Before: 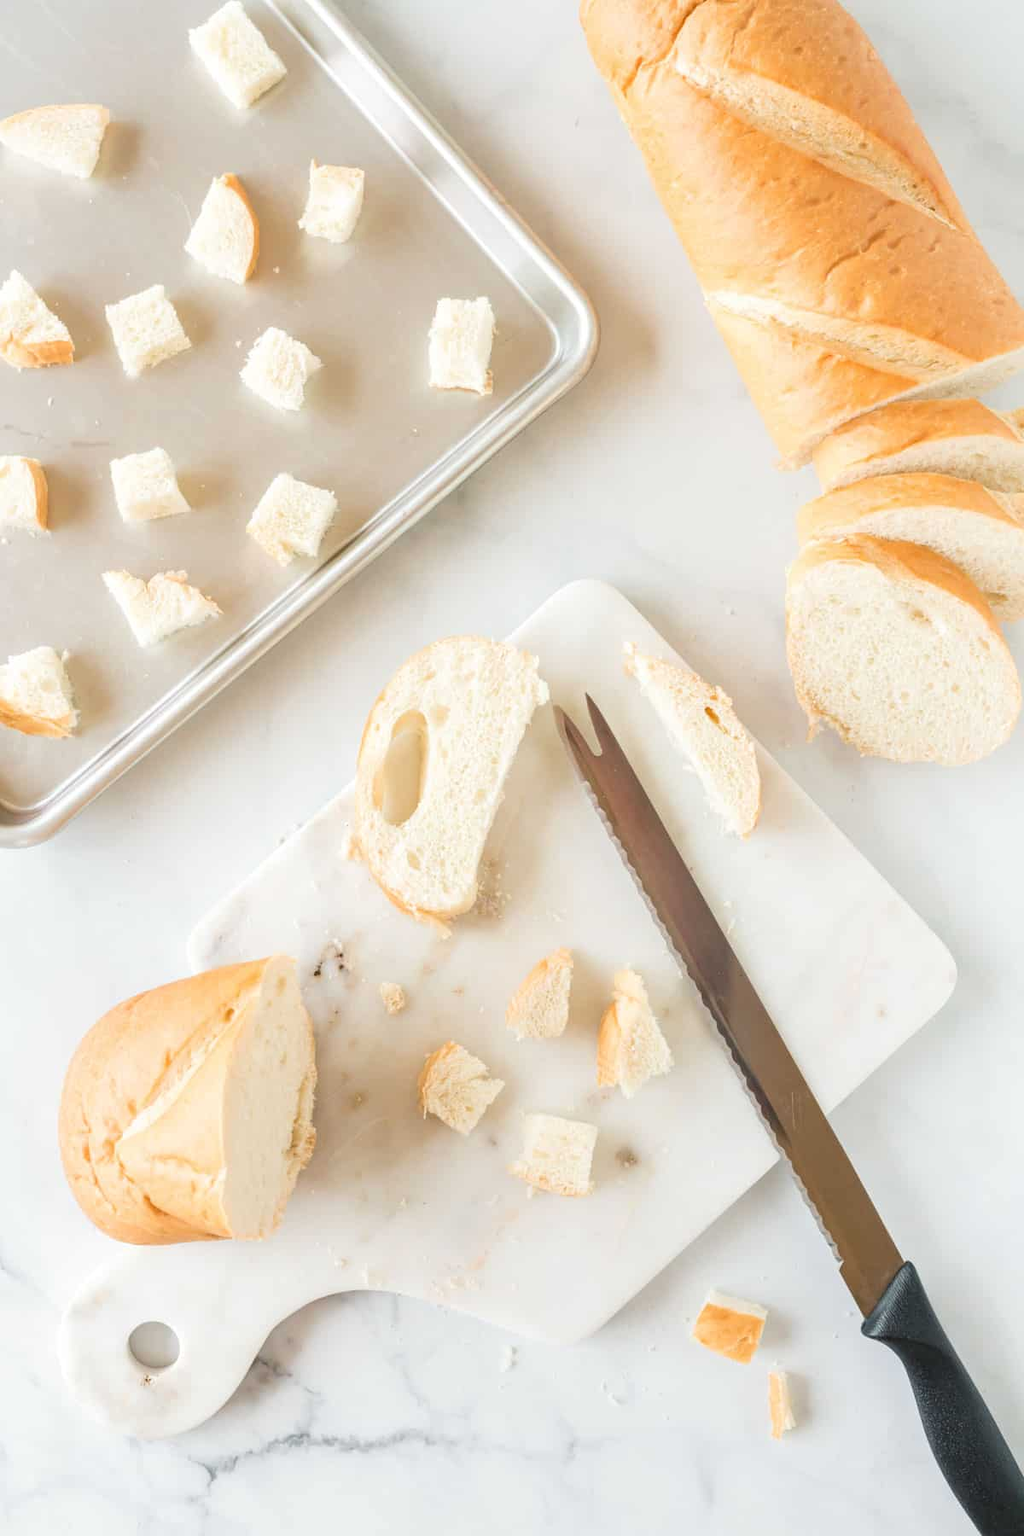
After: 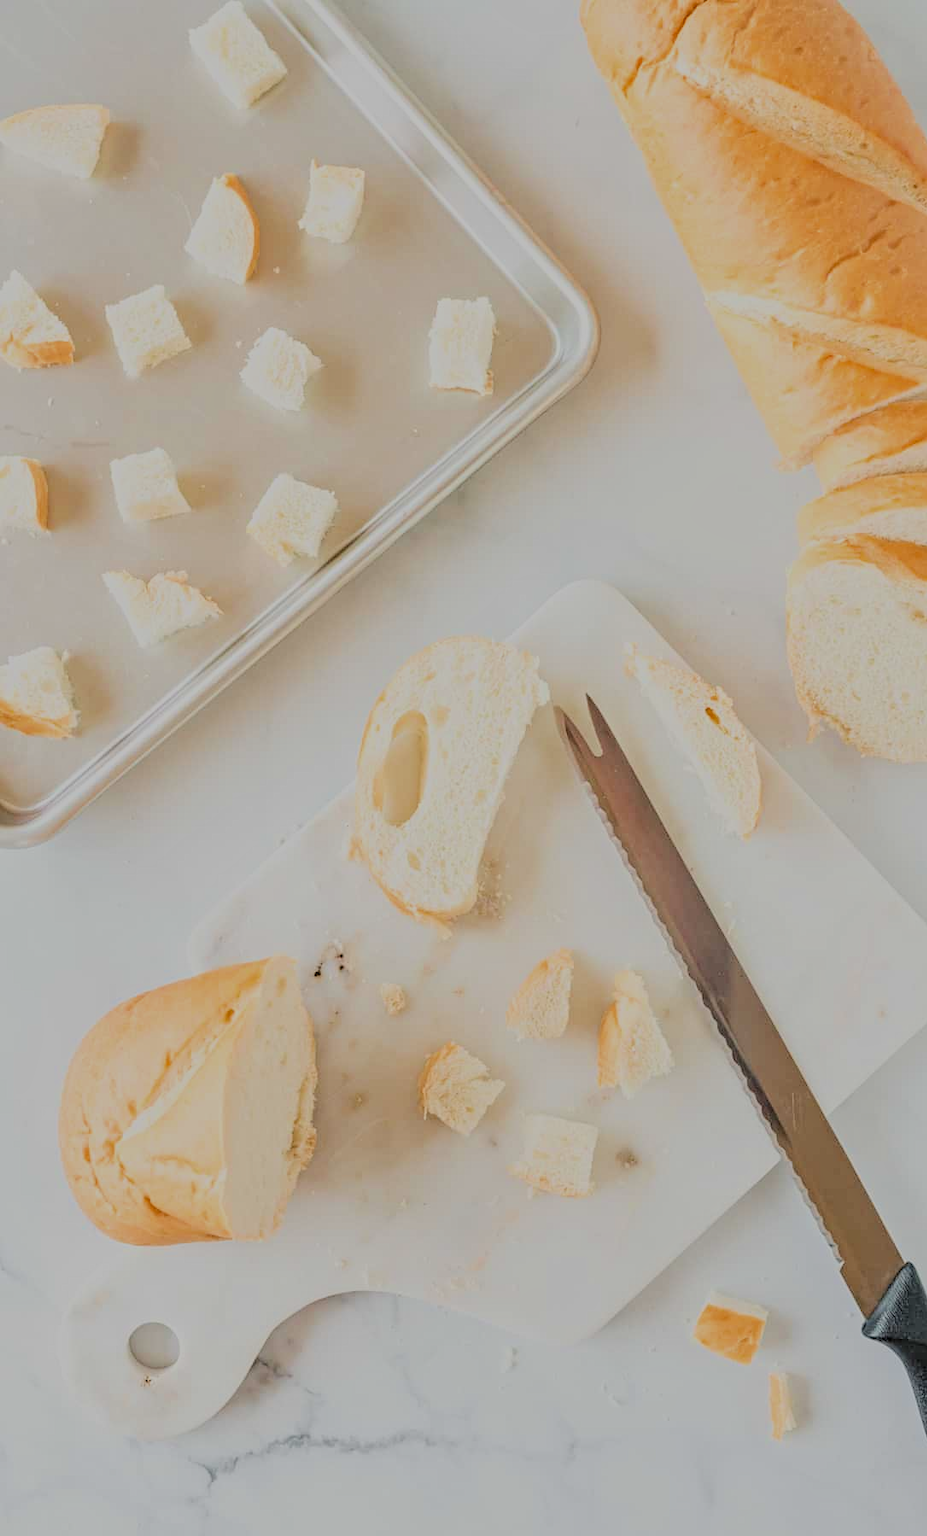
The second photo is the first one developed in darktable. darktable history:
crop: right 9.474%, bottom 0.038%
filmic rgb: black relative exposure -8.01 EV, white relative exposure 8.06 EV, hardness 2.46, latitude 9.77%, contrast 0.734, highlights saturation mix 8.97%, shadows ↔ highlights balance 1.77%, color science v6 (2022)
contrast equalizer: octaves 7, y [[0.502, 0.517, 0.543, 0.576, 0.611, 0.631], [0.5 ×6], [0.5 ×6], [0 ×6], [0 ×6]]
